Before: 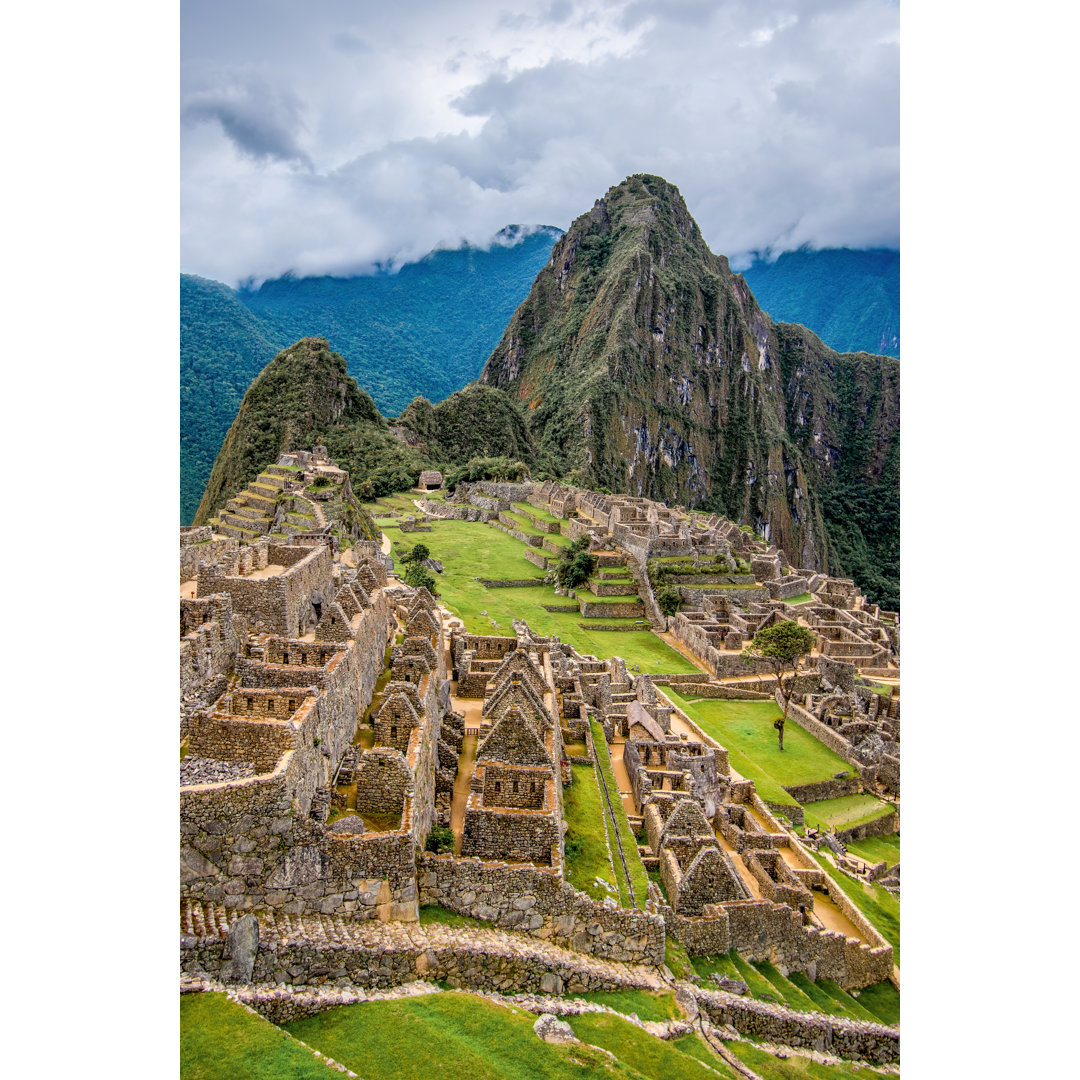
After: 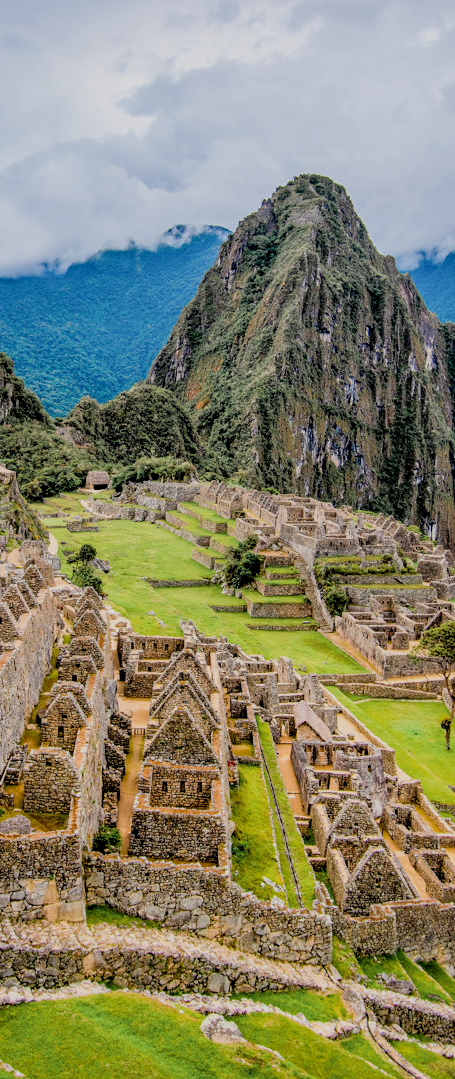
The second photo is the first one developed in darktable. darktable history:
crop: left 30.837%, right 26.964%
exposure: black level correction 0.003, exposure 0.387 EV, compensate highlight preservation false
tone equalizer: on, module defaults
filmic rgb: black relative exposure -7.12 EV, white relative exposure 5.37 EV, threshold 5.98 EV, hardness 3.03, enable highlight reconstruction true
